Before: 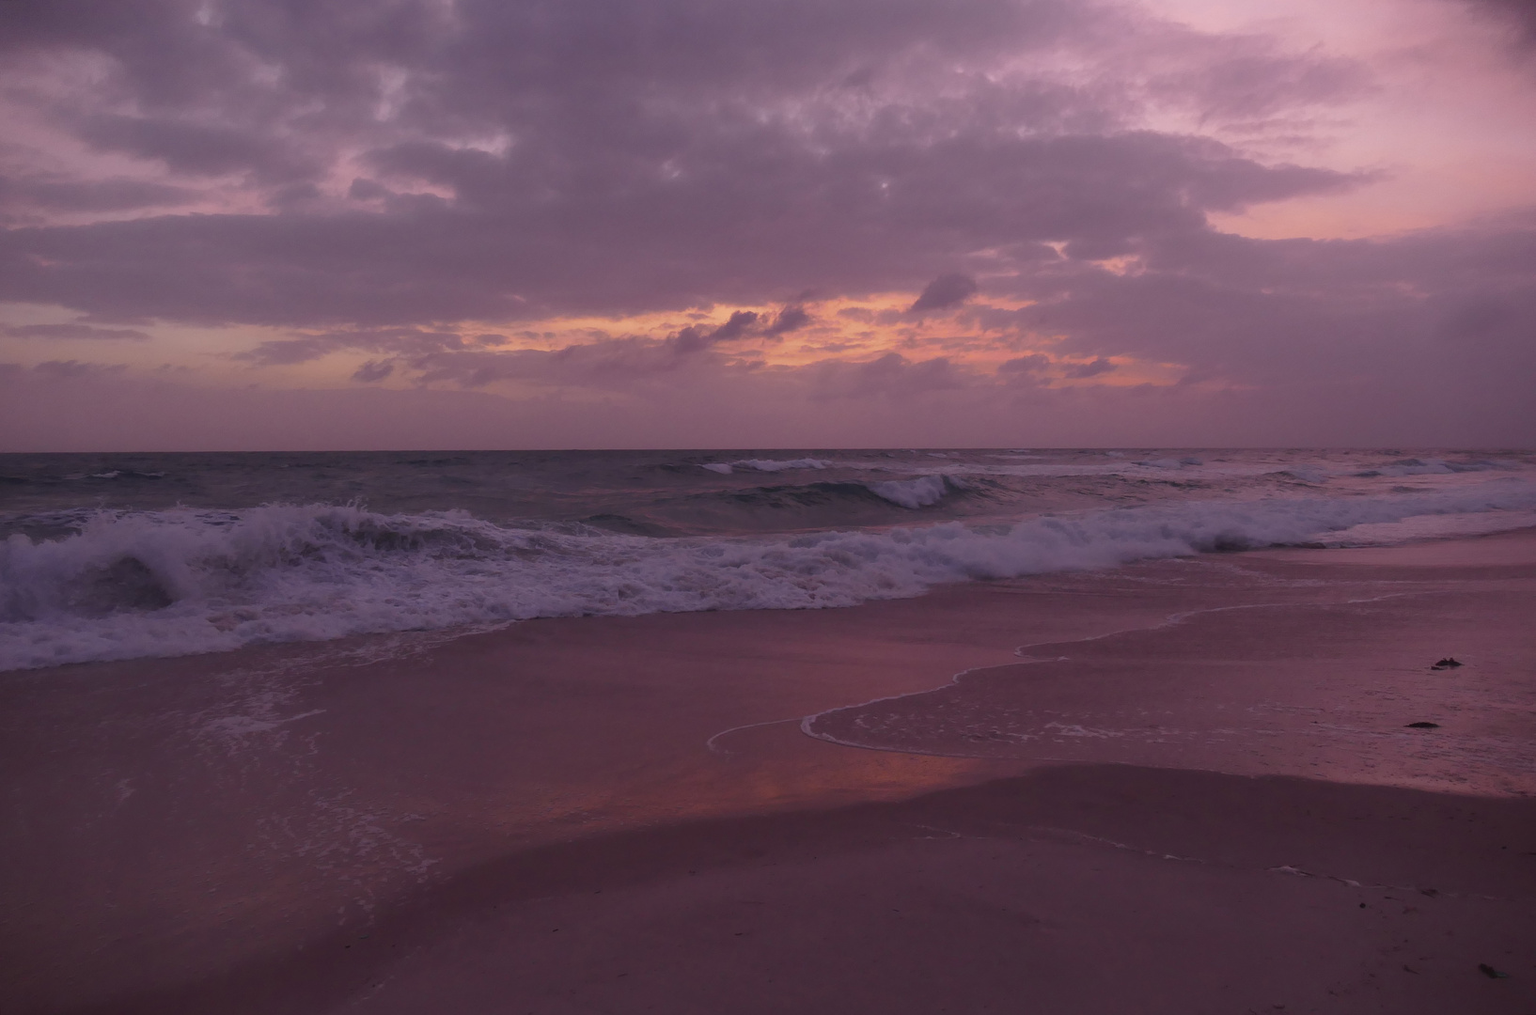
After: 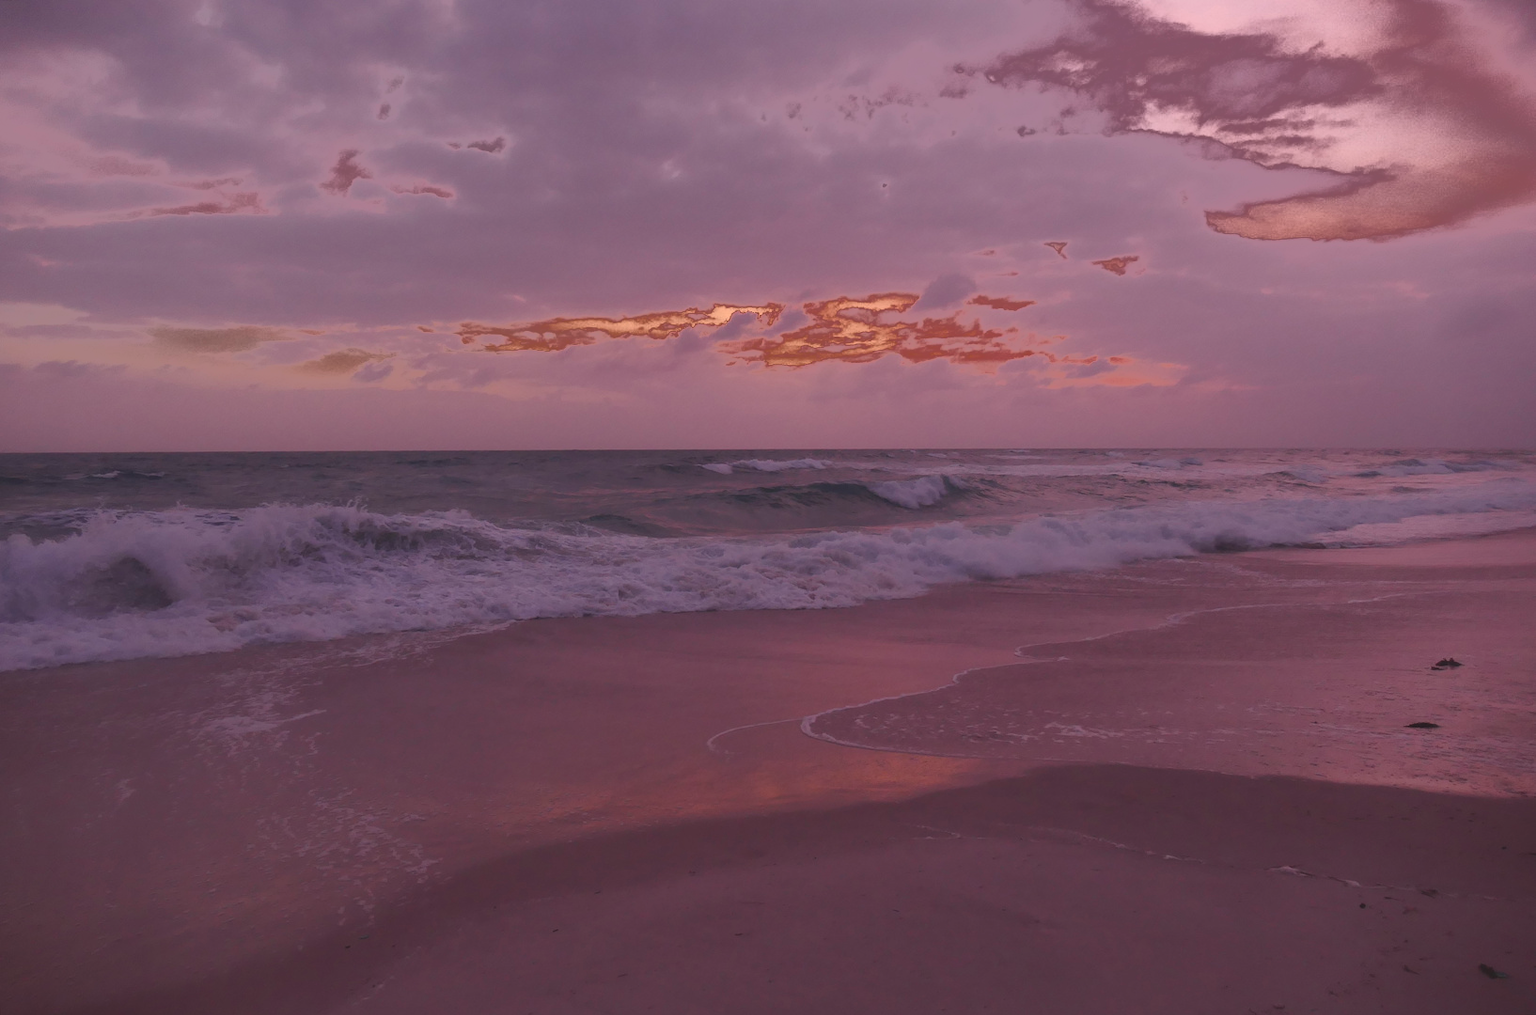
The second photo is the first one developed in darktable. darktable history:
color balance: lift [1.007, 1, 1, 1], gamma [1.097, 1, 1, 1]
fill light: exposure -0.73 EV, center 0.69, width 2.2
